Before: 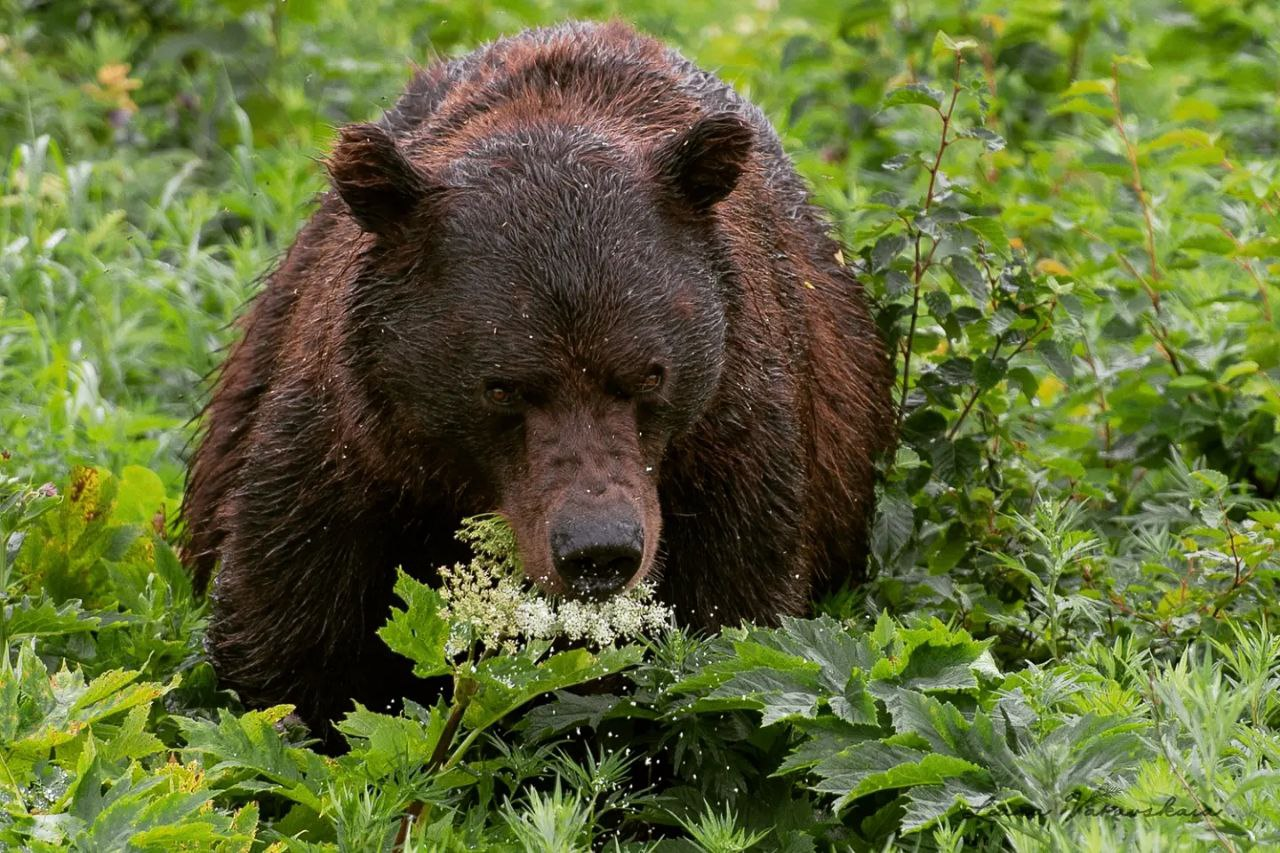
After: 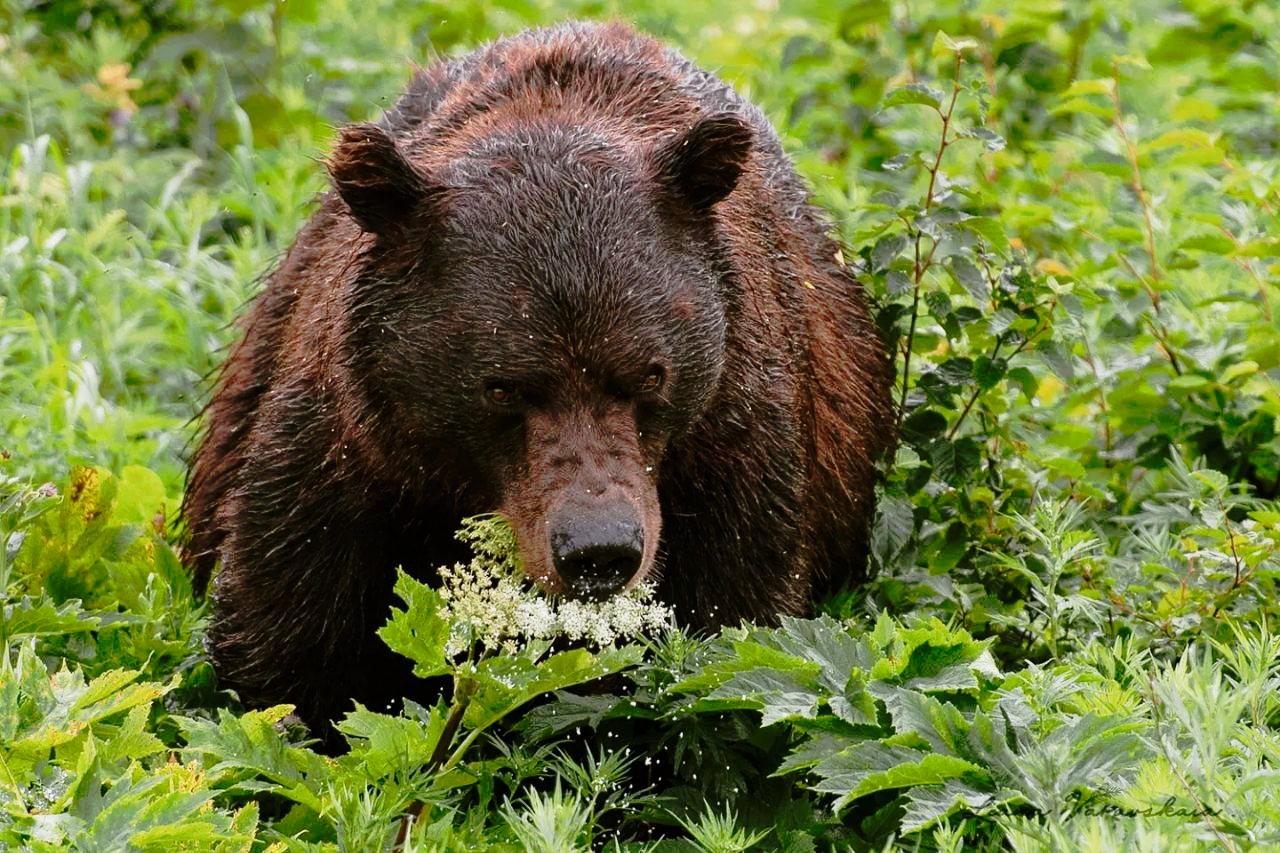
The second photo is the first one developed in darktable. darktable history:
tone curve: curves: ch0 [(0, 0) (0.168, 0.142) (0.359, 0.44) (0.469, 0.544) (0.634, 0.722) (0.858, 0.903) (1, 0.968)]; ch1 [(0, 0) (0.437, 0.453) (0.472, 0.47) (0.502, 0.502) (0.54, 0.534) (0.57, 0.592) (0.618, 0.66) (0.699, 0.749) (0.859, 0.919) (1, 1)]; ch2 [(0, 0) (0.33, 0.301) (0.421, 0.443) (0.476, 0.498) (0.505, 0.503) (0.547, 0.557) (0.586, 0.634) (0.608, 0.676) (1, 1)], preserve colors none
